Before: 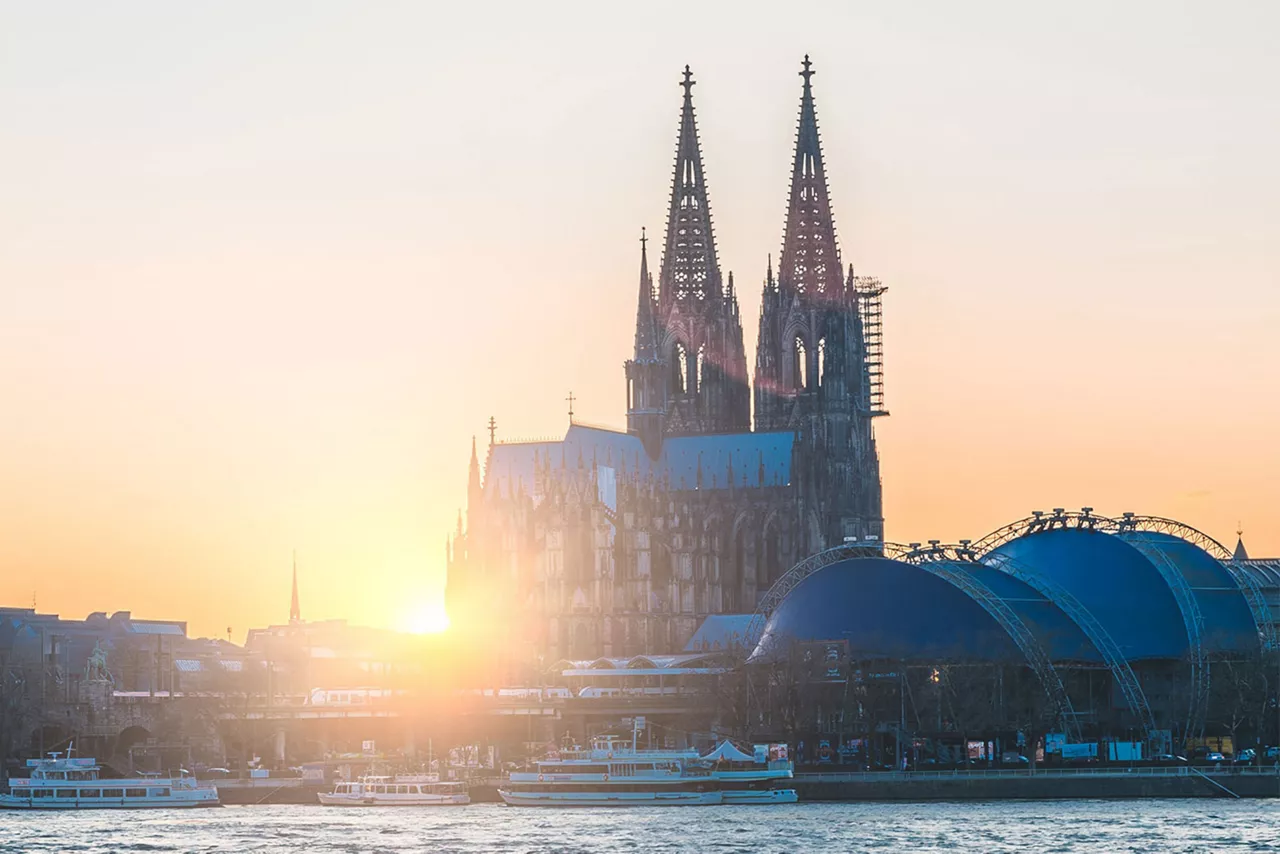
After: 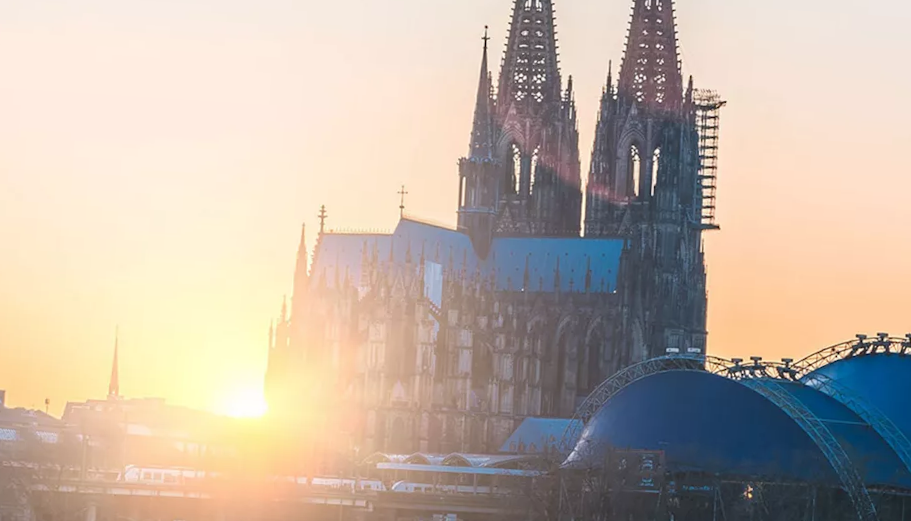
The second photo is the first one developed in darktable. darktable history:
crop and rotate: angle -3.65°, left 9.904%, top 21.205%, right 12.19%, bottom 12.013%
